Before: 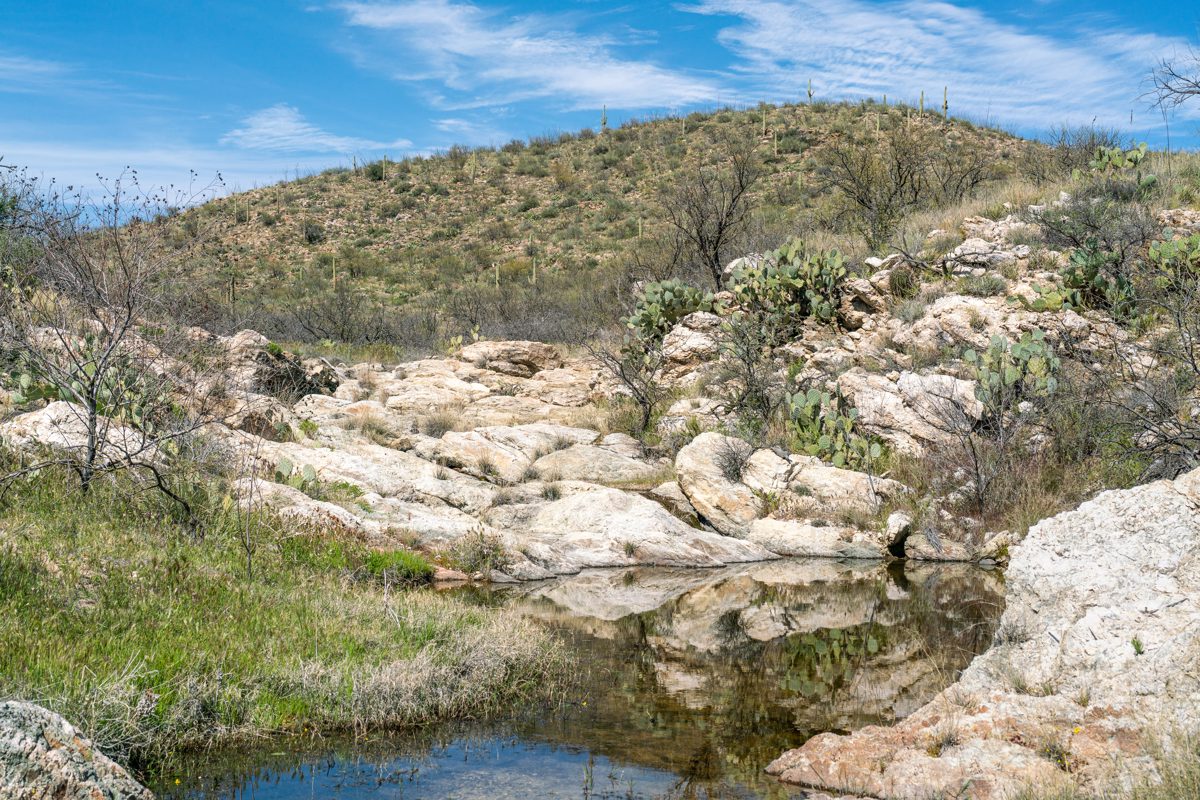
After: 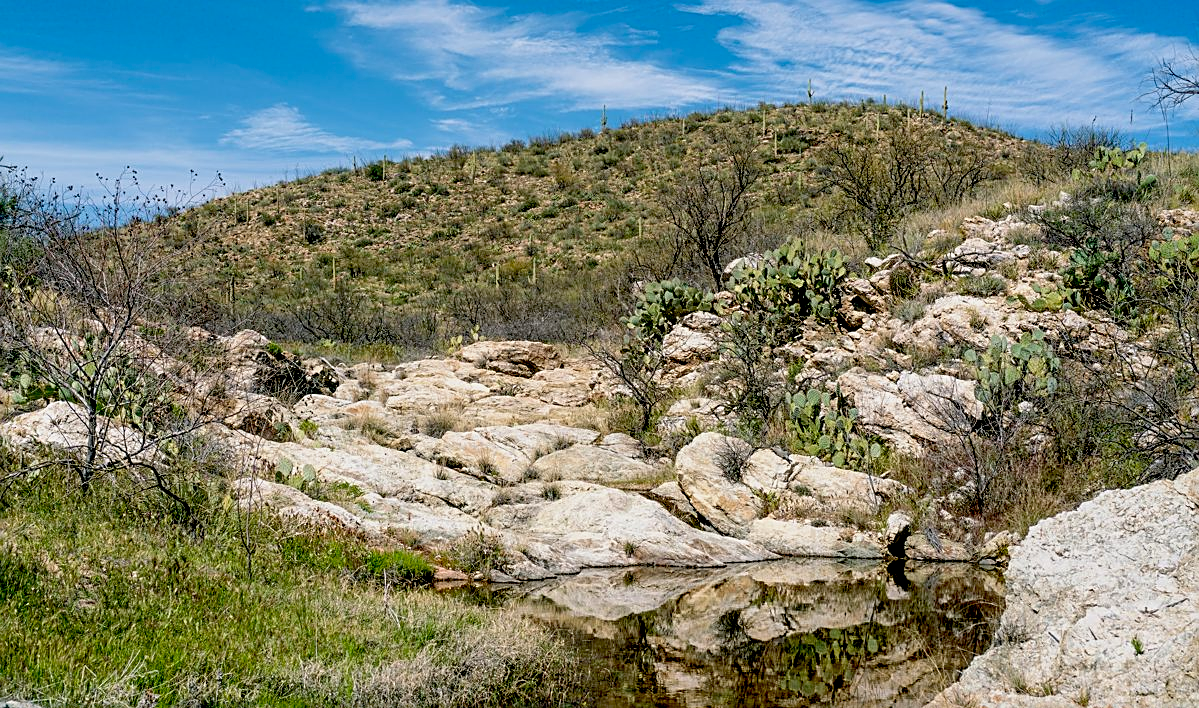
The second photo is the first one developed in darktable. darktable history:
exposure: black level correction 0.046, exposure -0.228 EV, compensate highlight preservation false
crop and rotate: top 0%, bottom 11.447%
sharpen: on, module defaults
velvia: strength 14.42%
